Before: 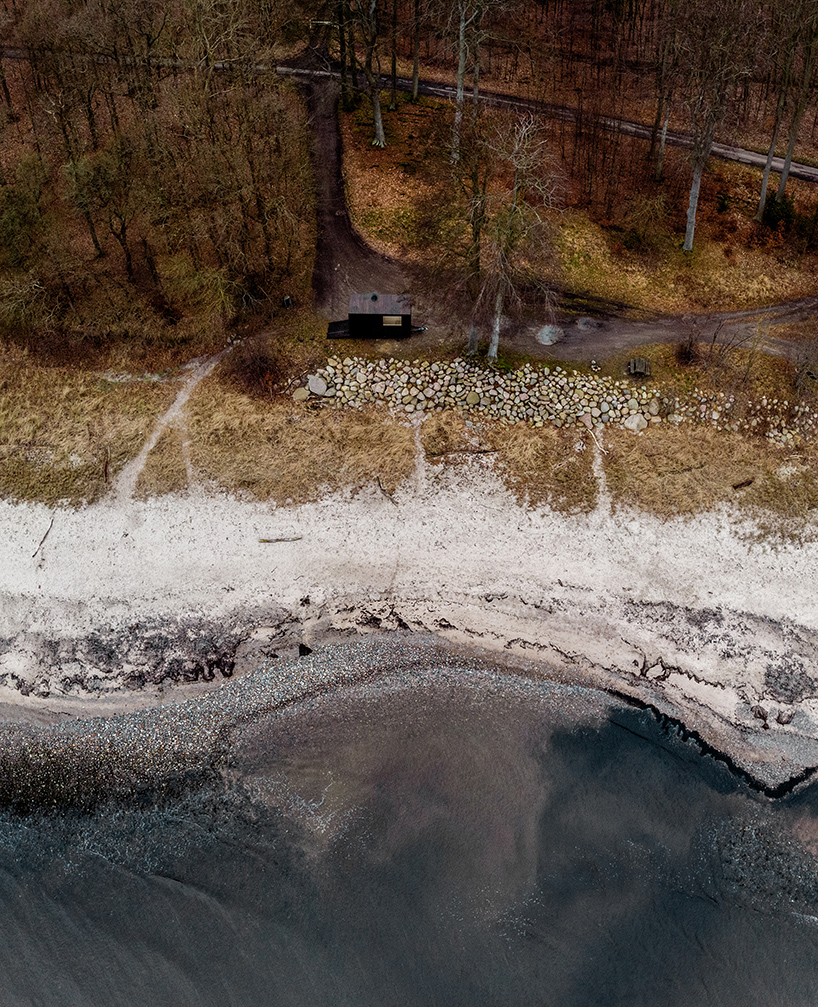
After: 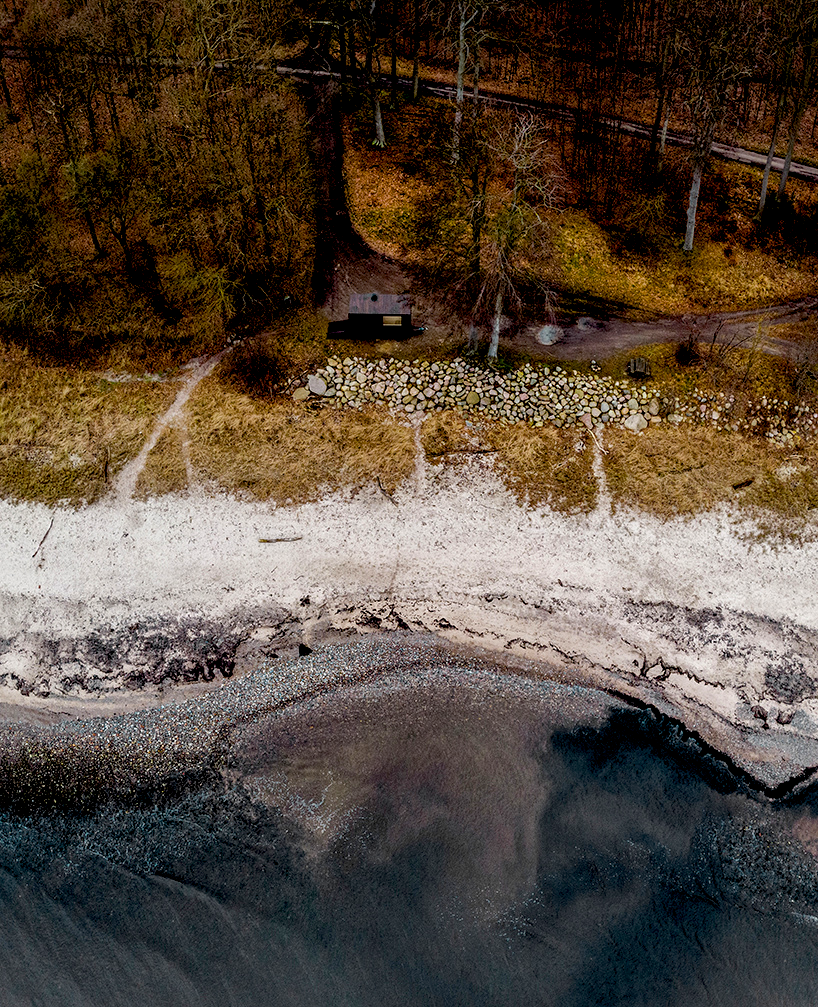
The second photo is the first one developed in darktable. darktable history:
exposure: black level correction 0.001, compensate highlight preservation false
color balance rgb: global offset › luminance -1.421%, perceptual saturation grading › global saturation 30.062%
local contrast: mode bilateral grid, contrast 20, coarseness 50, detail 132%, midtone range 0.2
